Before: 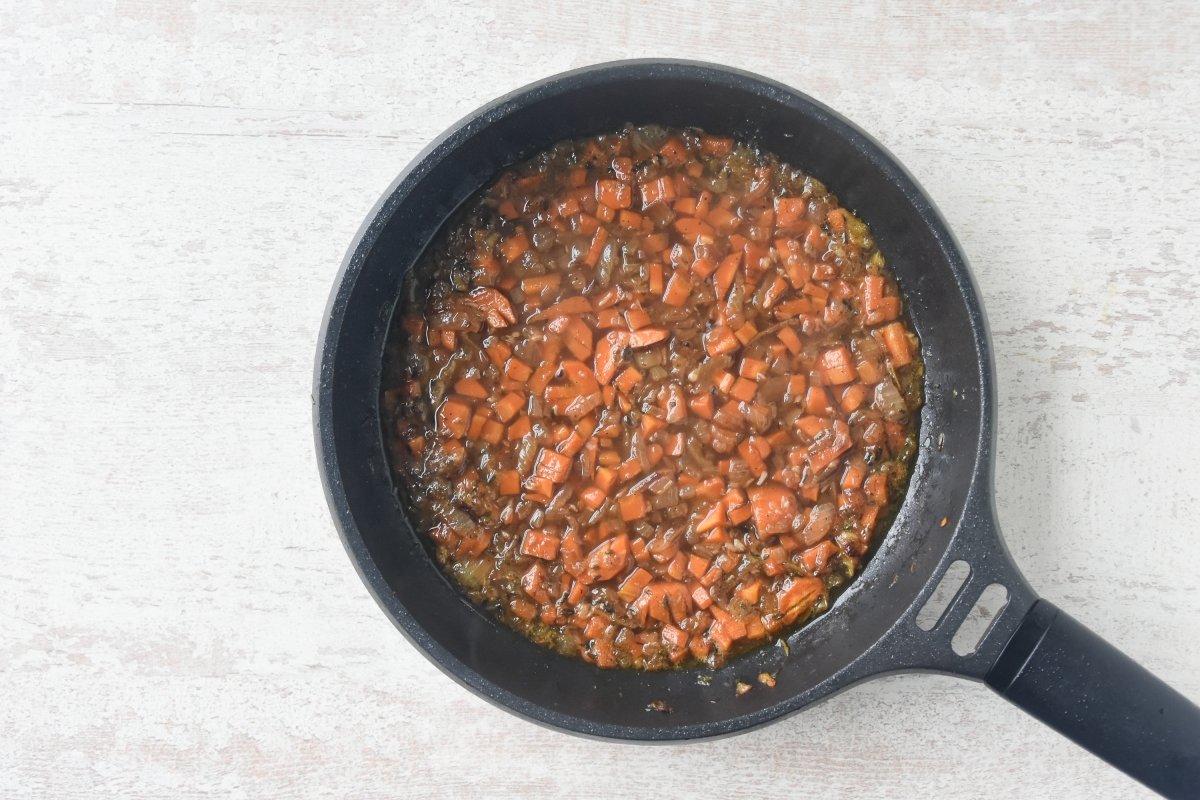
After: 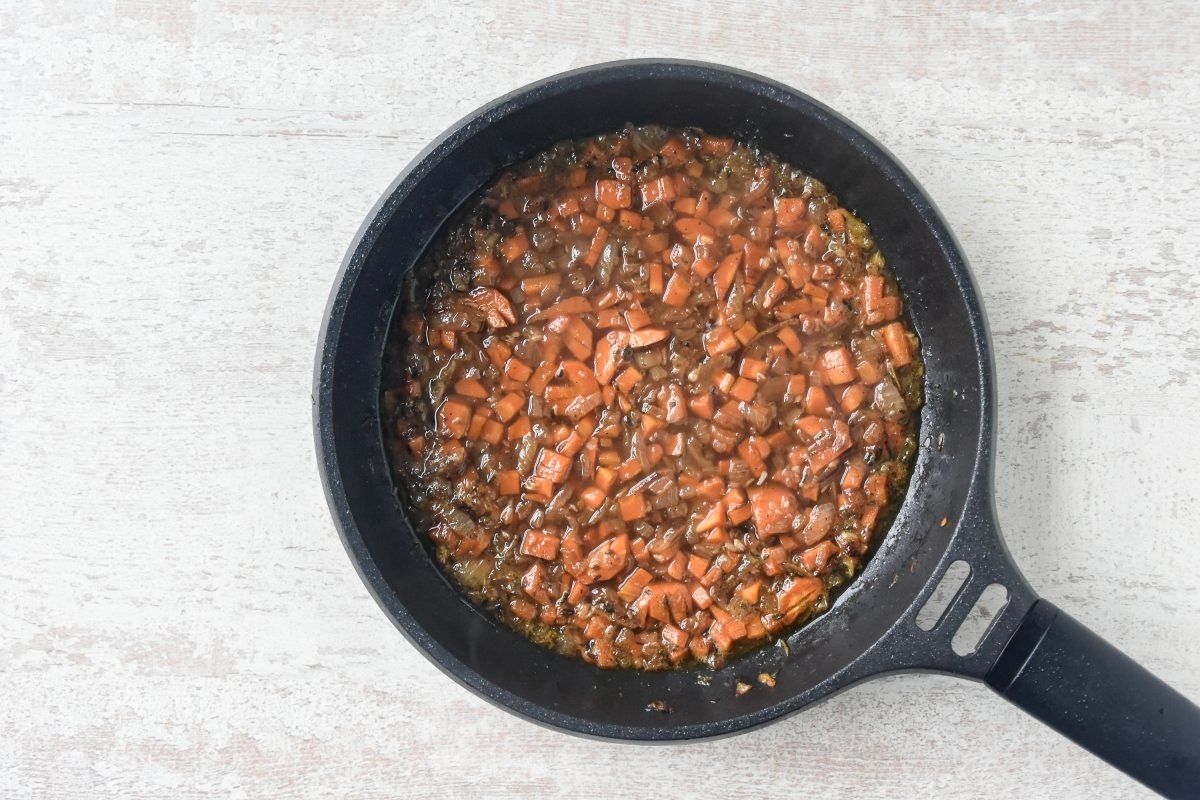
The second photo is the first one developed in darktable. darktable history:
local contrast: highlights 24%, shadows 75%, midtone range 0.747
